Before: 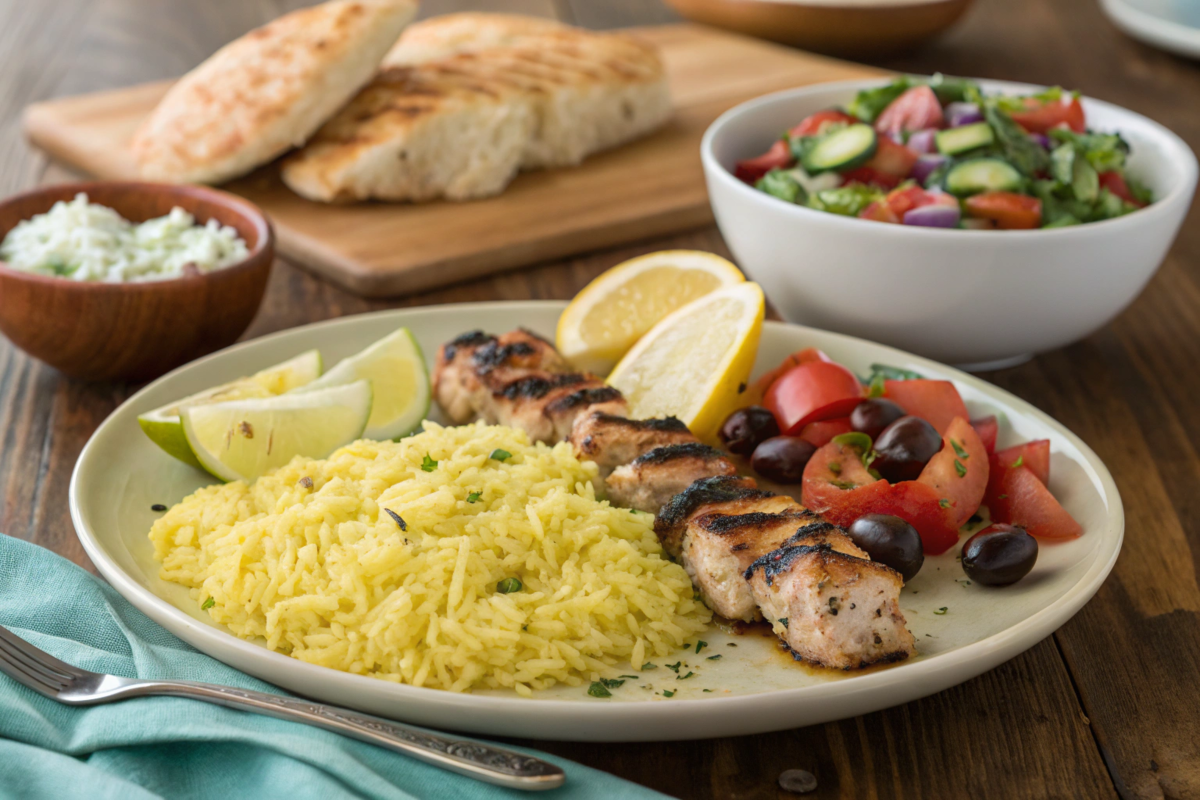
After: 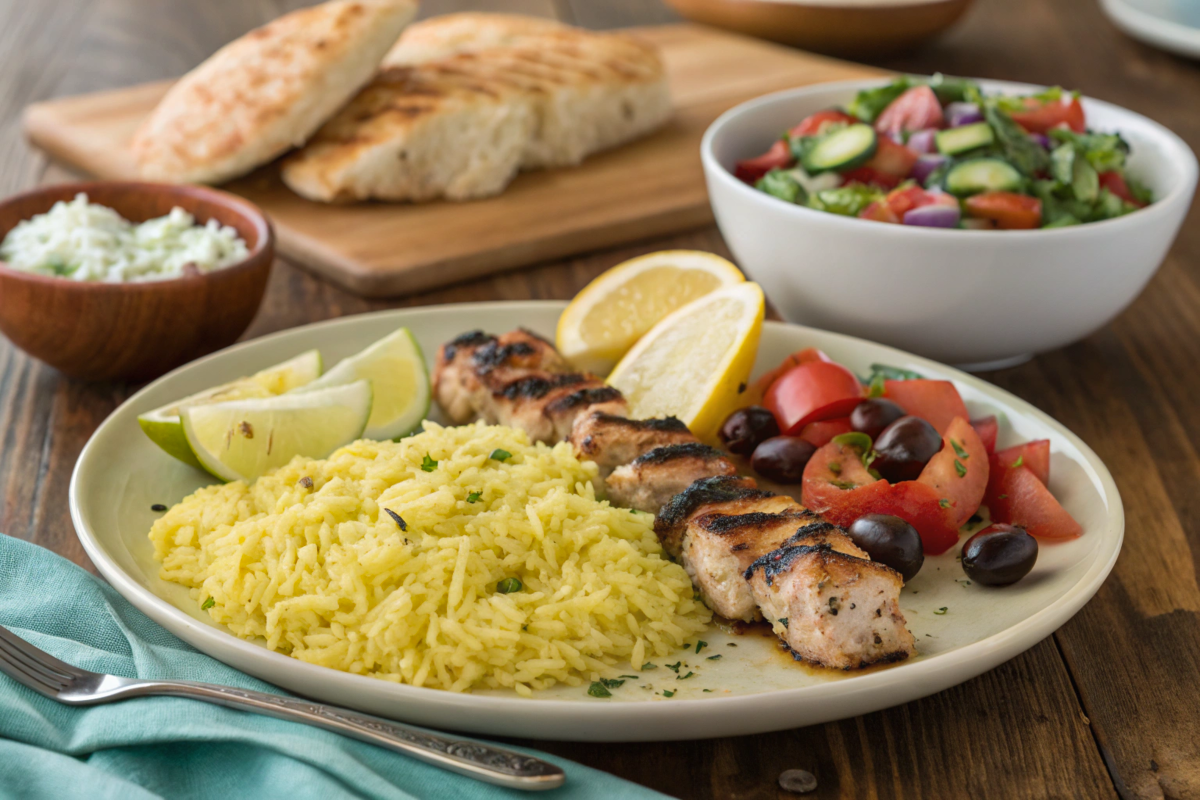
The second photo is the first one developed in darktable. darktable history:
exposure: black level correction 0, compensate highlight preservation false
shadows and highlights: low approximation 0.01, soften with gaussian
